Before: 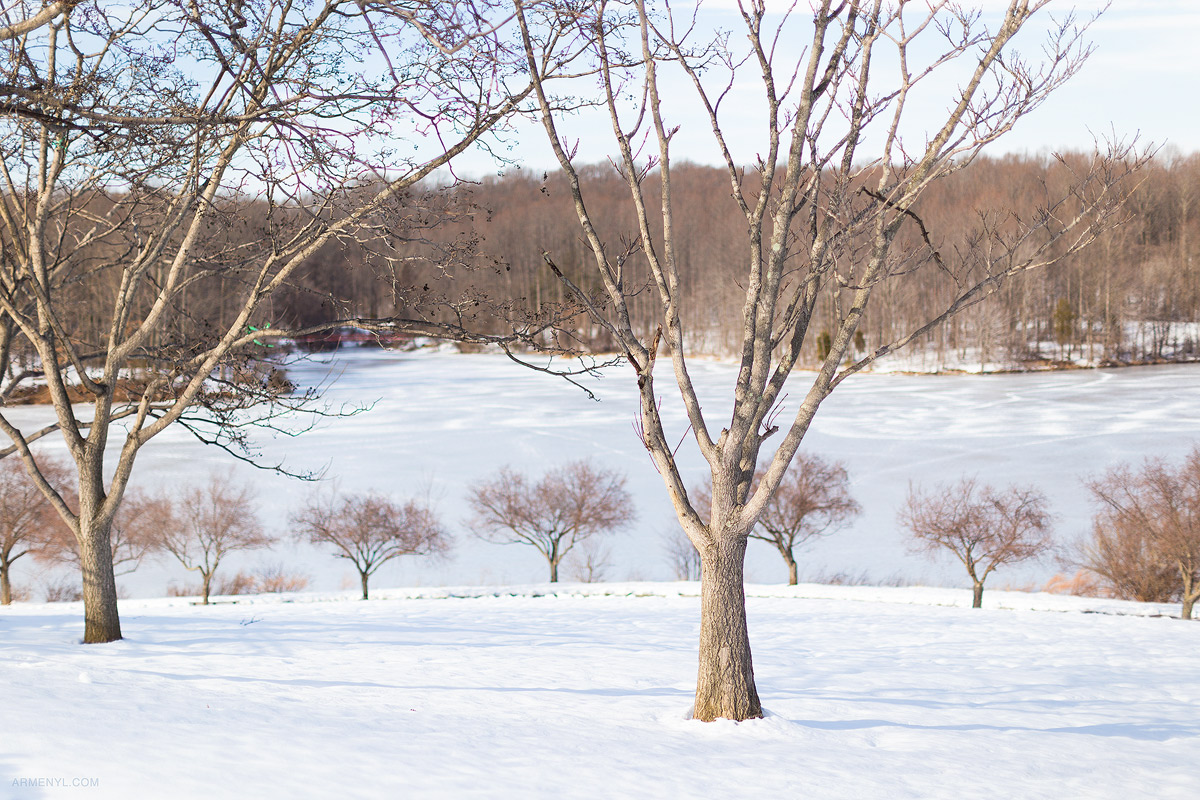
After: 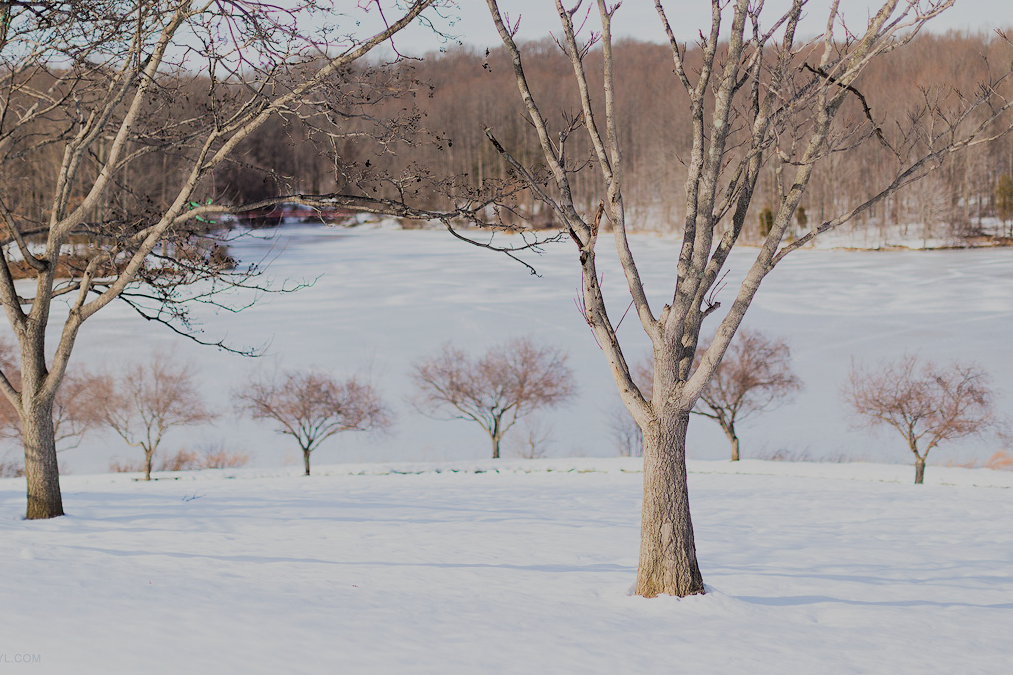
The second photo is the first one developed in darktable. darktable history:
crop and rotate: left 4.842%, top 15.51%, right 10.668%
exposure: exposure -0.293 EV, compensate highlight preservation false
tone equalizer: on, module defaults
filmic rgb: black relative exposure -7.15 EV, white relative exposure 5.36 EV, hardness 3.02
